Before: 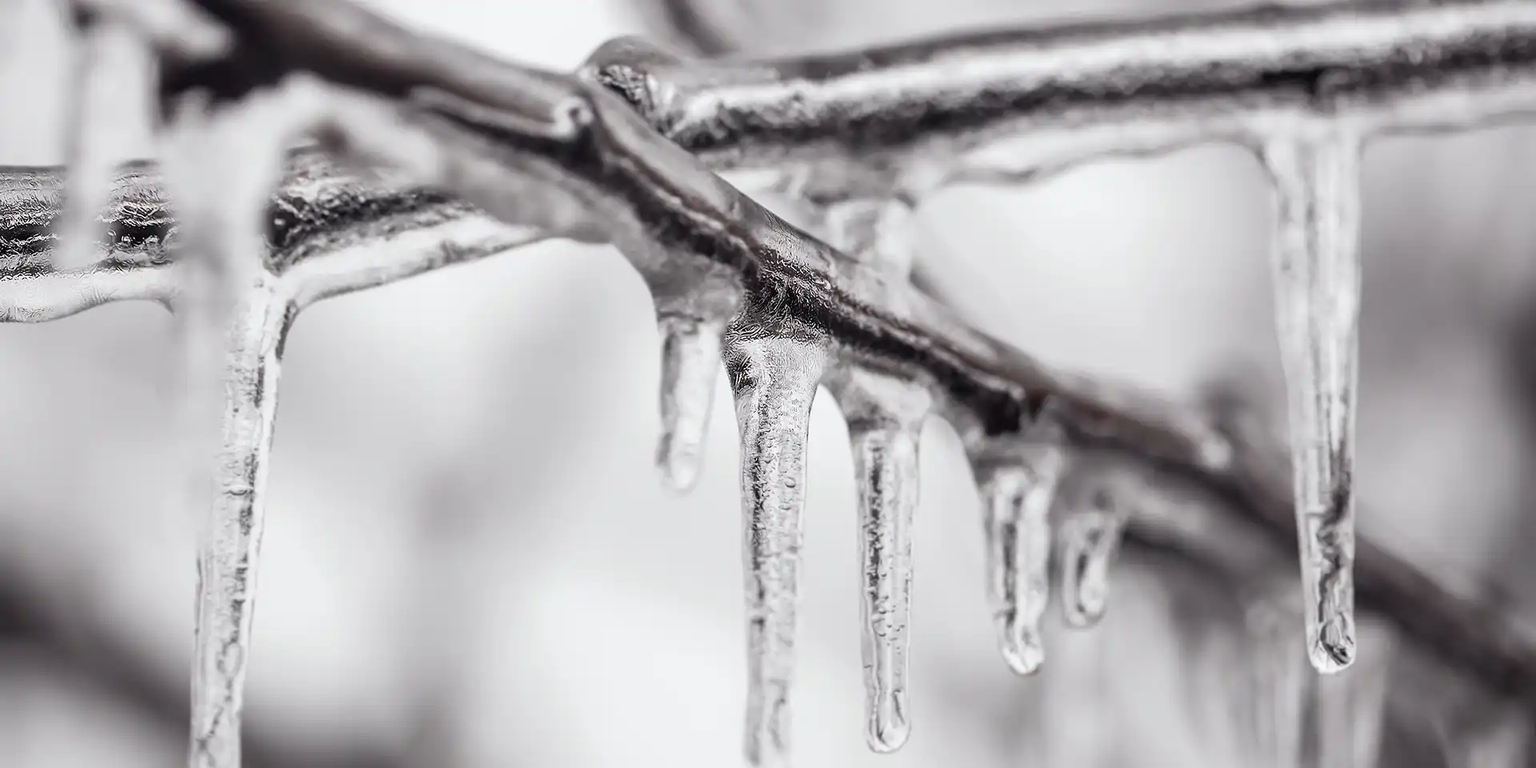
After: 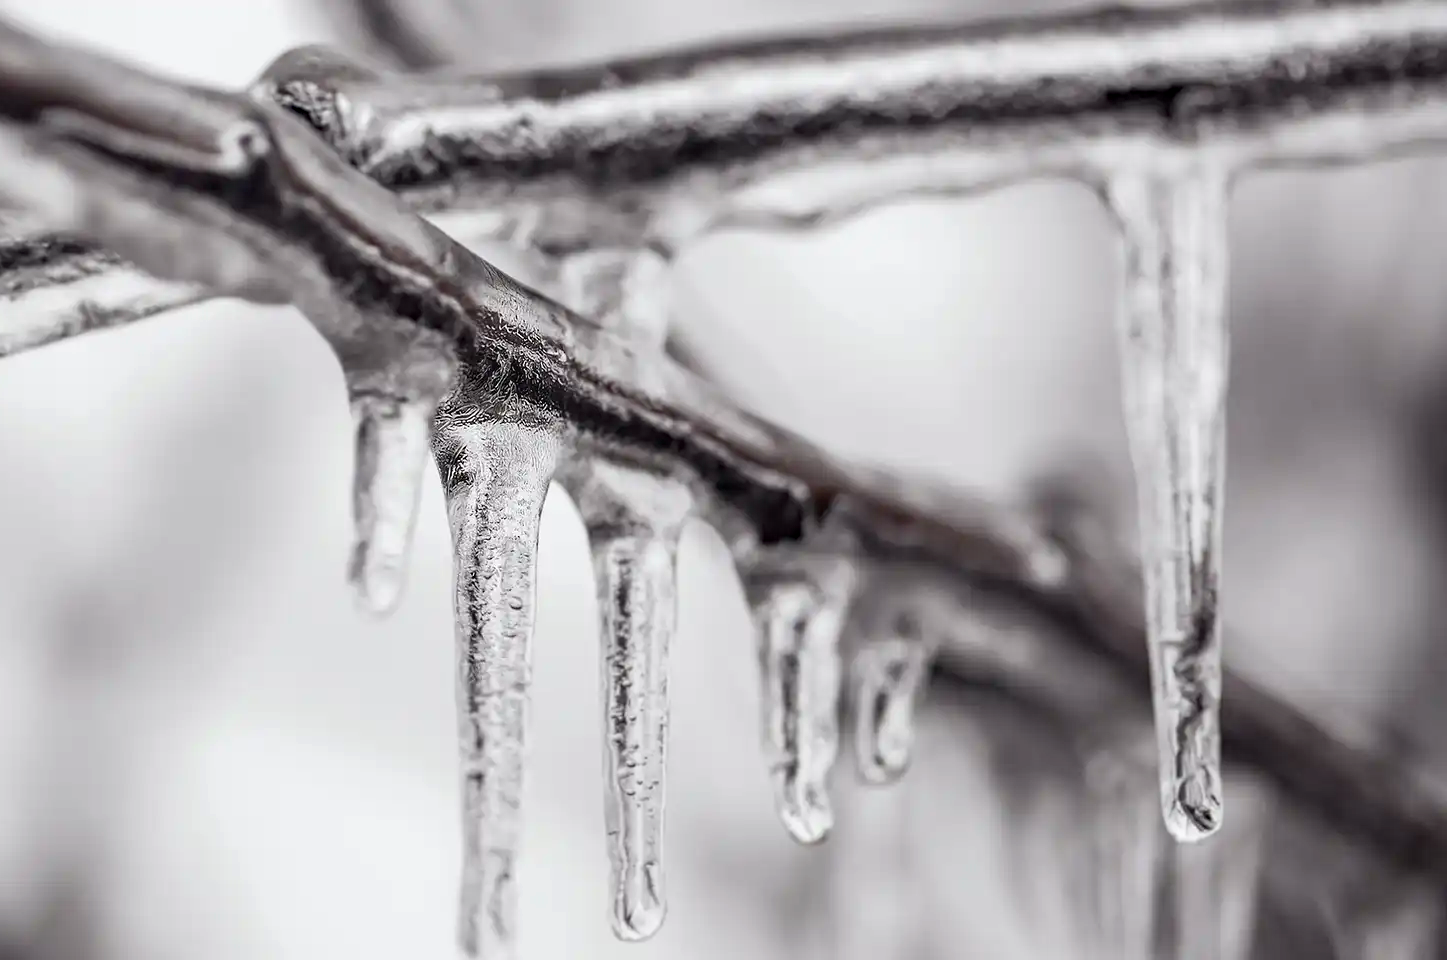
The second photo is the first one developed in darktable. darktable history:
crop and rotate: left 24.6%
haze removal: compatibility mode true, adaptive false
